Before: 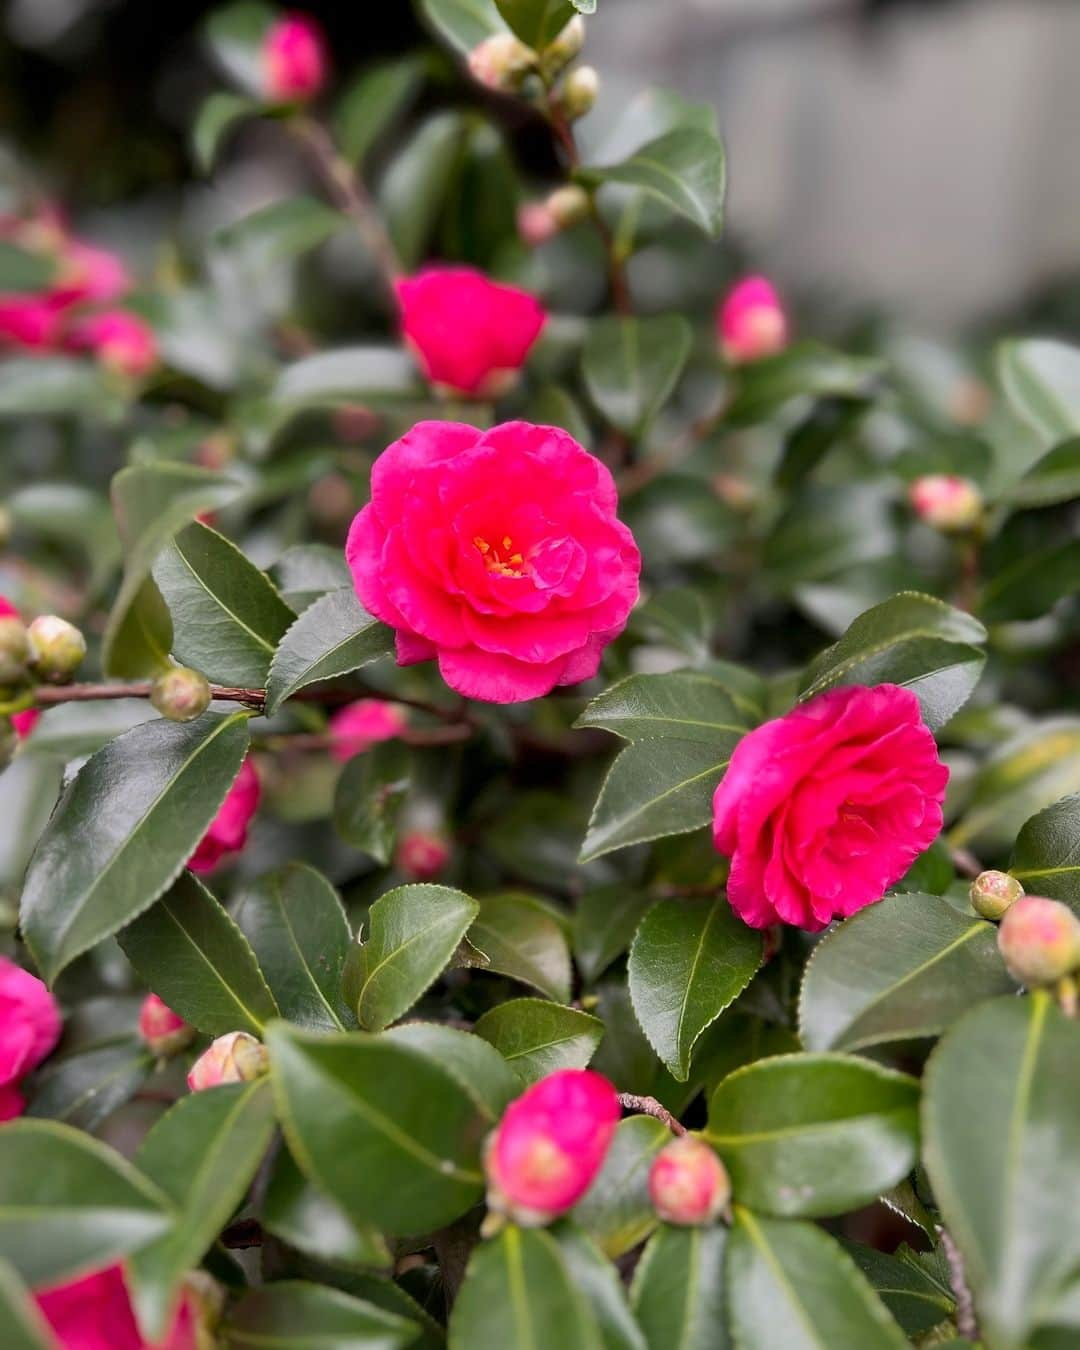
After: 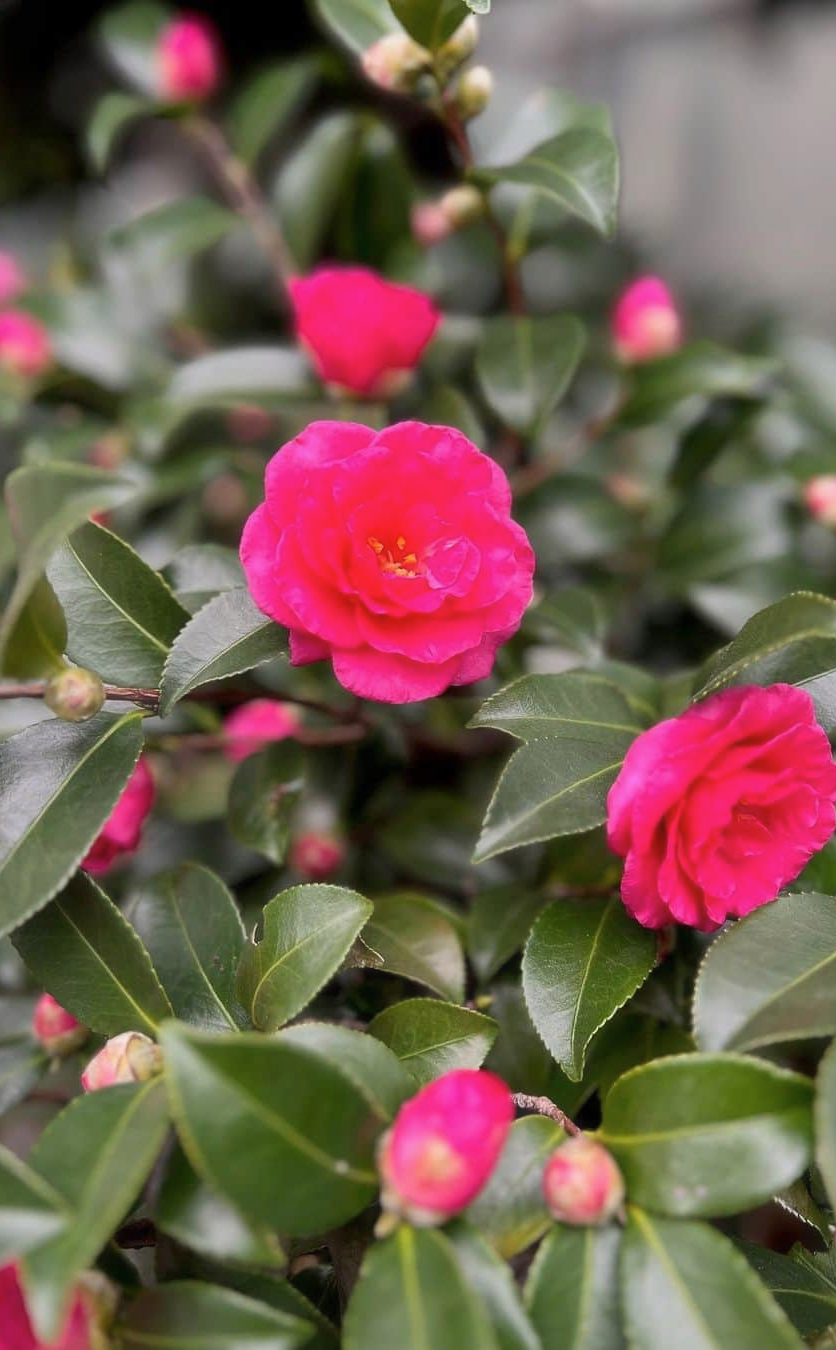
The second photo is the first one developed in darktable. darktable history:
contrast brightness saturation: saturation -0.04
crop: left 9.859%, right 12.702%
haze removal: strength -0.109, compatibility mode true, adaptive false
